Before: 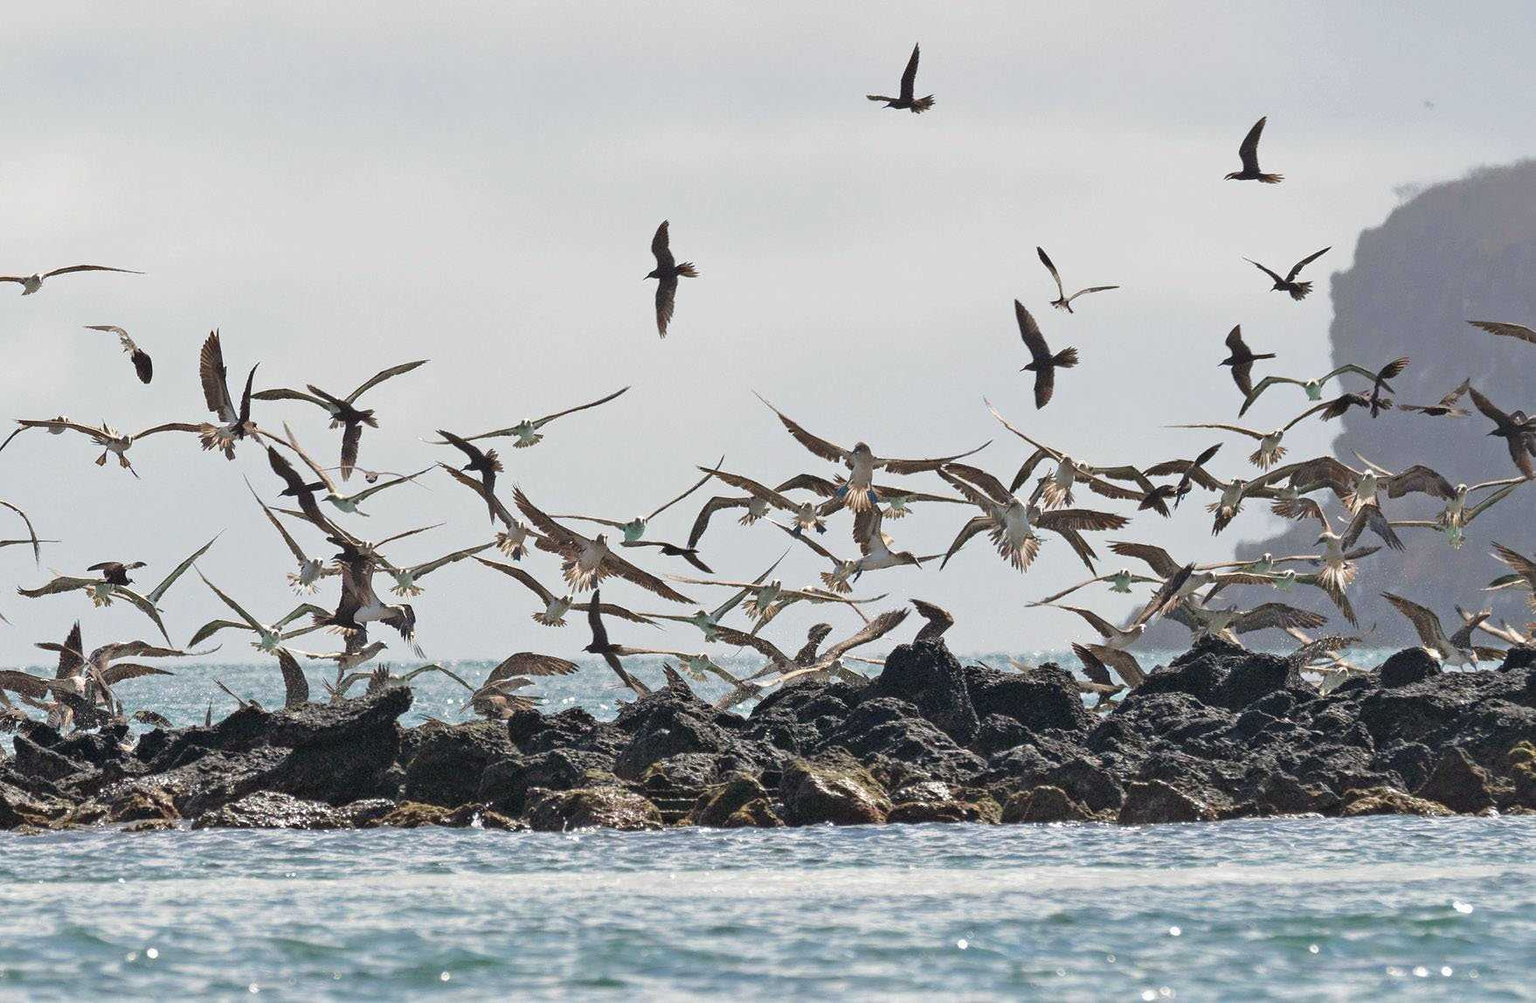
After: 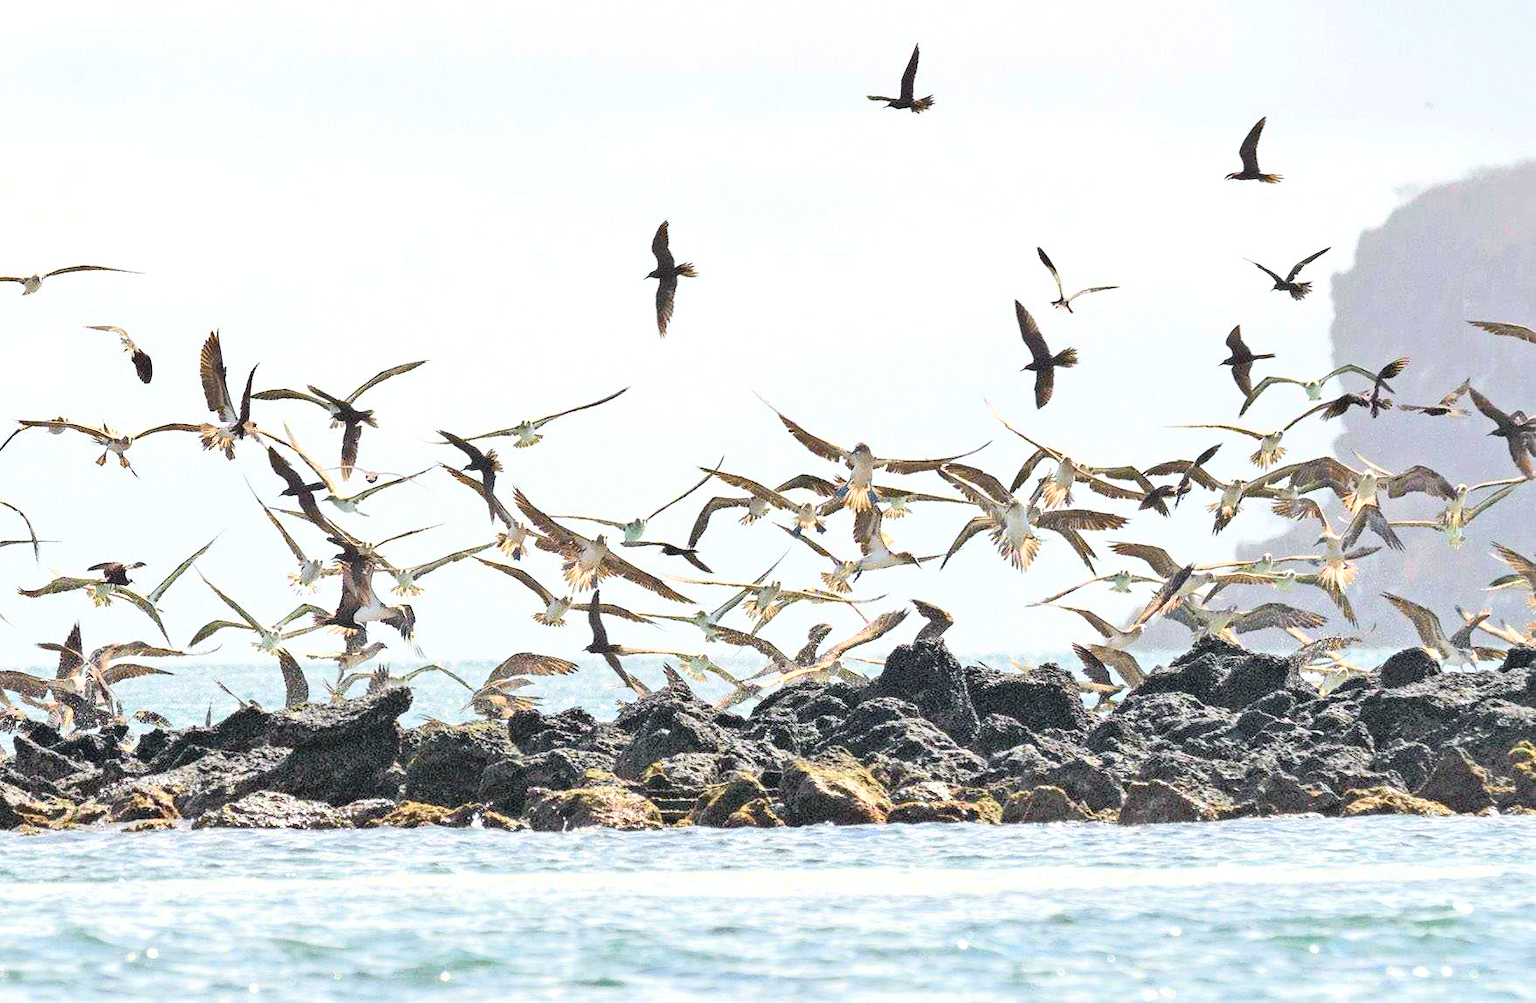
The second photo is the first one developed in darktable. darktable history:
tone curve: curves: ch0 [(0, 0.013) (0.129, 0.1) (0.291, 0.375) (0.46, 0.576) (0.667, 0.78) (0.851, 0.903) (0.997, 0.951)]; ch1 [(0, 0) (0.353, 0.344) (0.45, 0.46) (0.498, 0.495) (0.528, 0.531) (0.563, 0.566) (0.592, 0.609) (0.657, 0.672) (1, 1)]; ch2 [(0, 0) (0.333, 0.346) (0.375, 0.375) (0.427, 0.44) (0.5, 0.501) (0.505, 0.505) (0.544, 0.573) (0.576, 0.615) (0.612, 0.644) (0.66, 0.715) (1, 1)], color space Lab, independent channels, preserve colors none
rgb levels: preserve colors max RGB
exposure: black level correction 0, exposure 1.1 EV, compensate exposure bias true, compensate highlight preservation false
shadows and highlights: radius 125.46, shadows 30.51, highlights -30.51, low approximation 0.01, soften with gaussian
